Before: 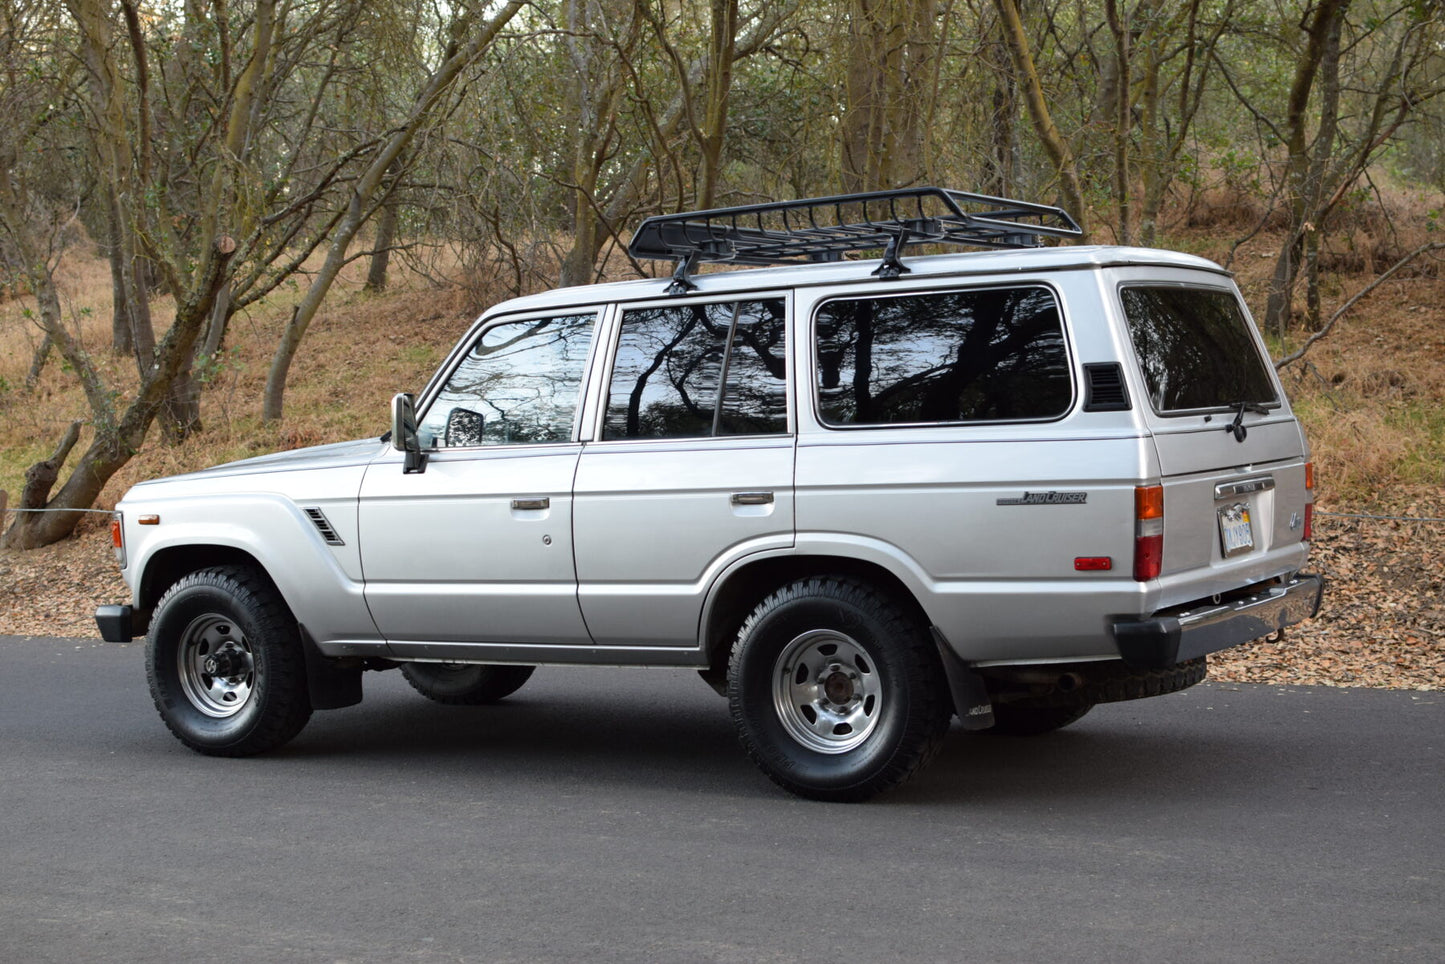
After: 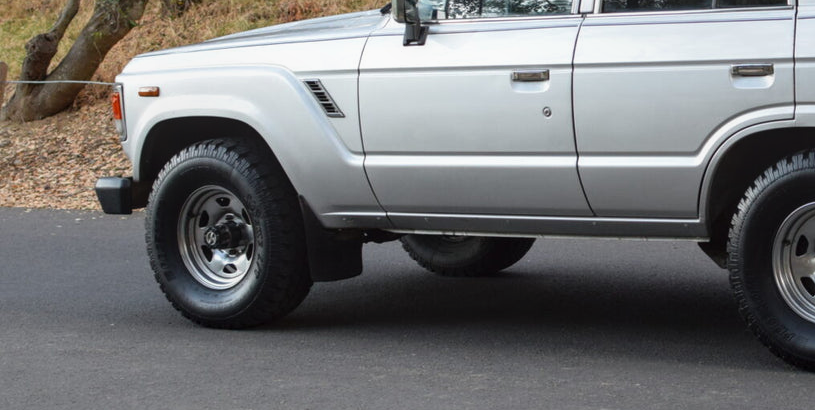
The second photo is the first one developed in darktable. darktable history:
local contrast: detail 110%
crop: top 44.483%, right 43.593%, bottom 12.892%
